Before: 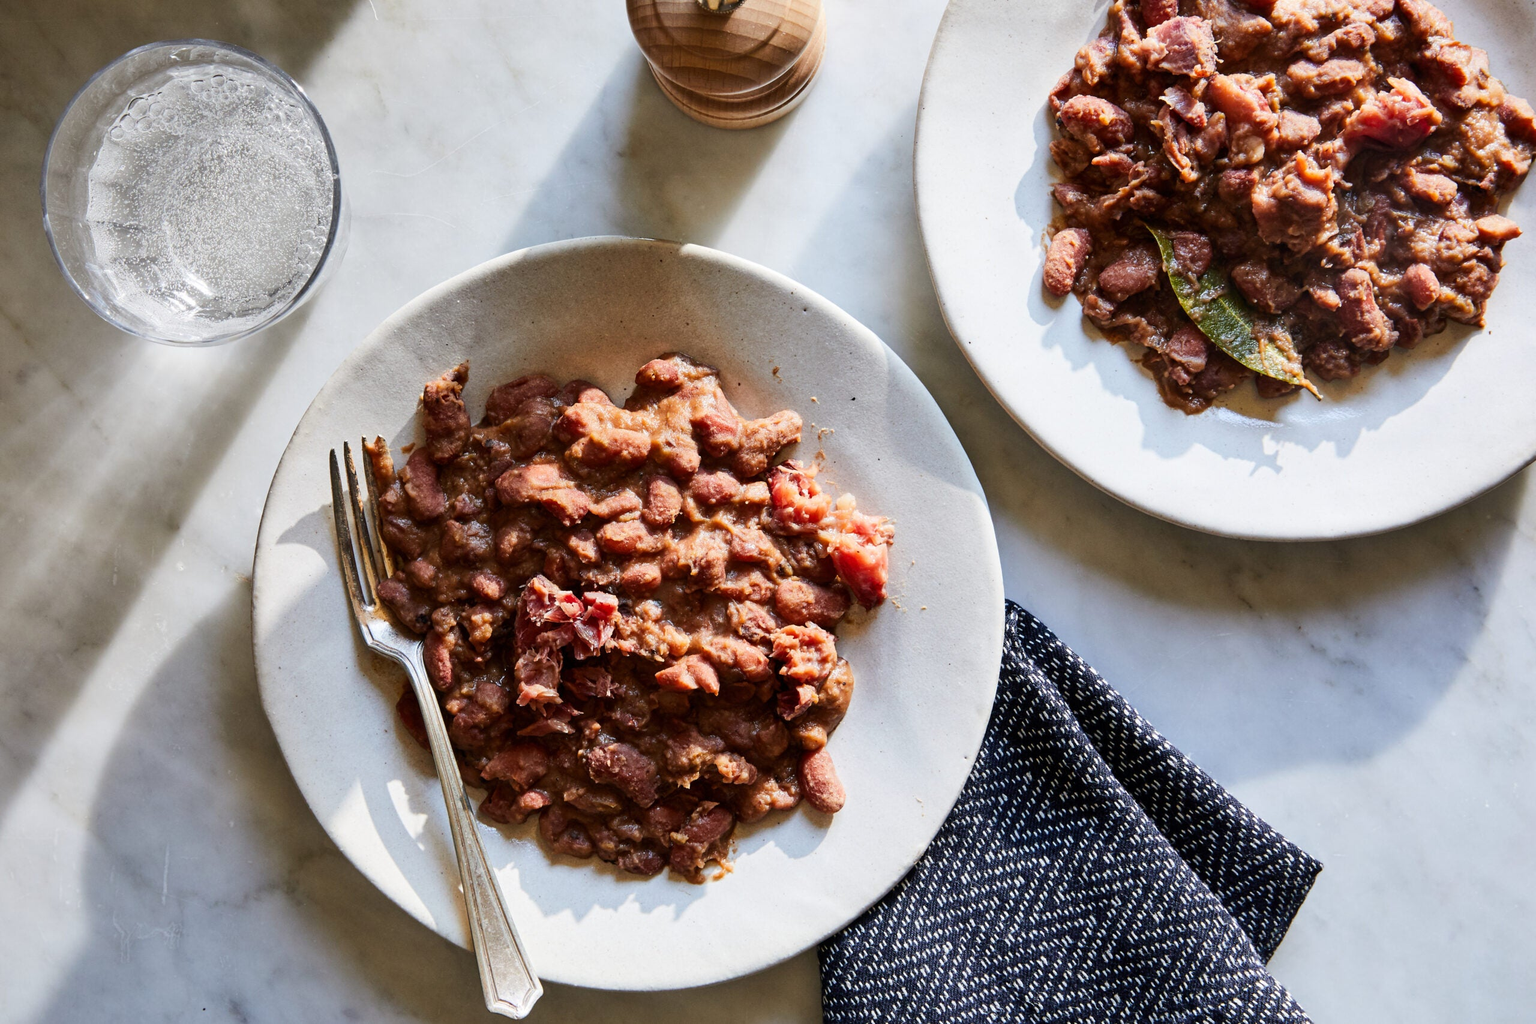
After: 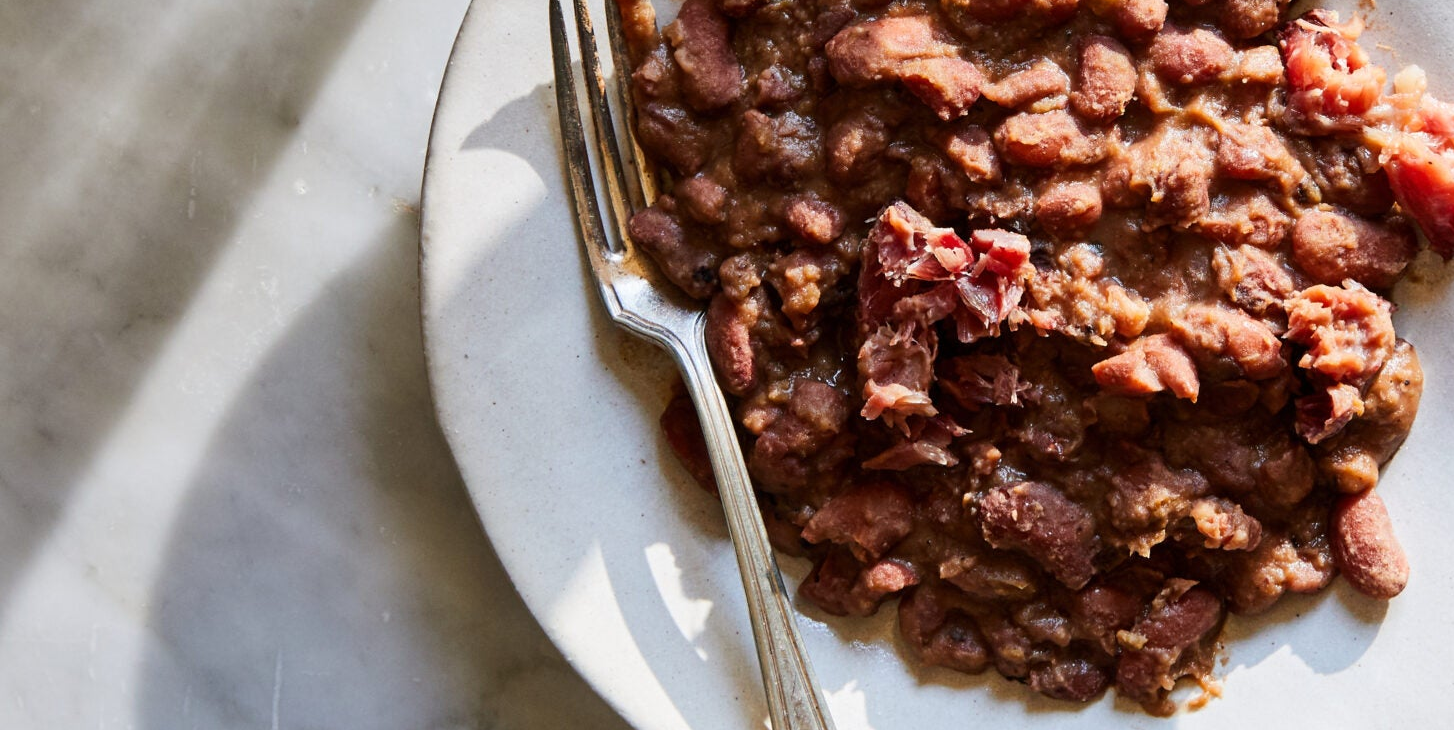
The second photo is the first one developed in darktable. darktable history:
crop: top 44.348%, right 43.177%, bottom 12.836%
